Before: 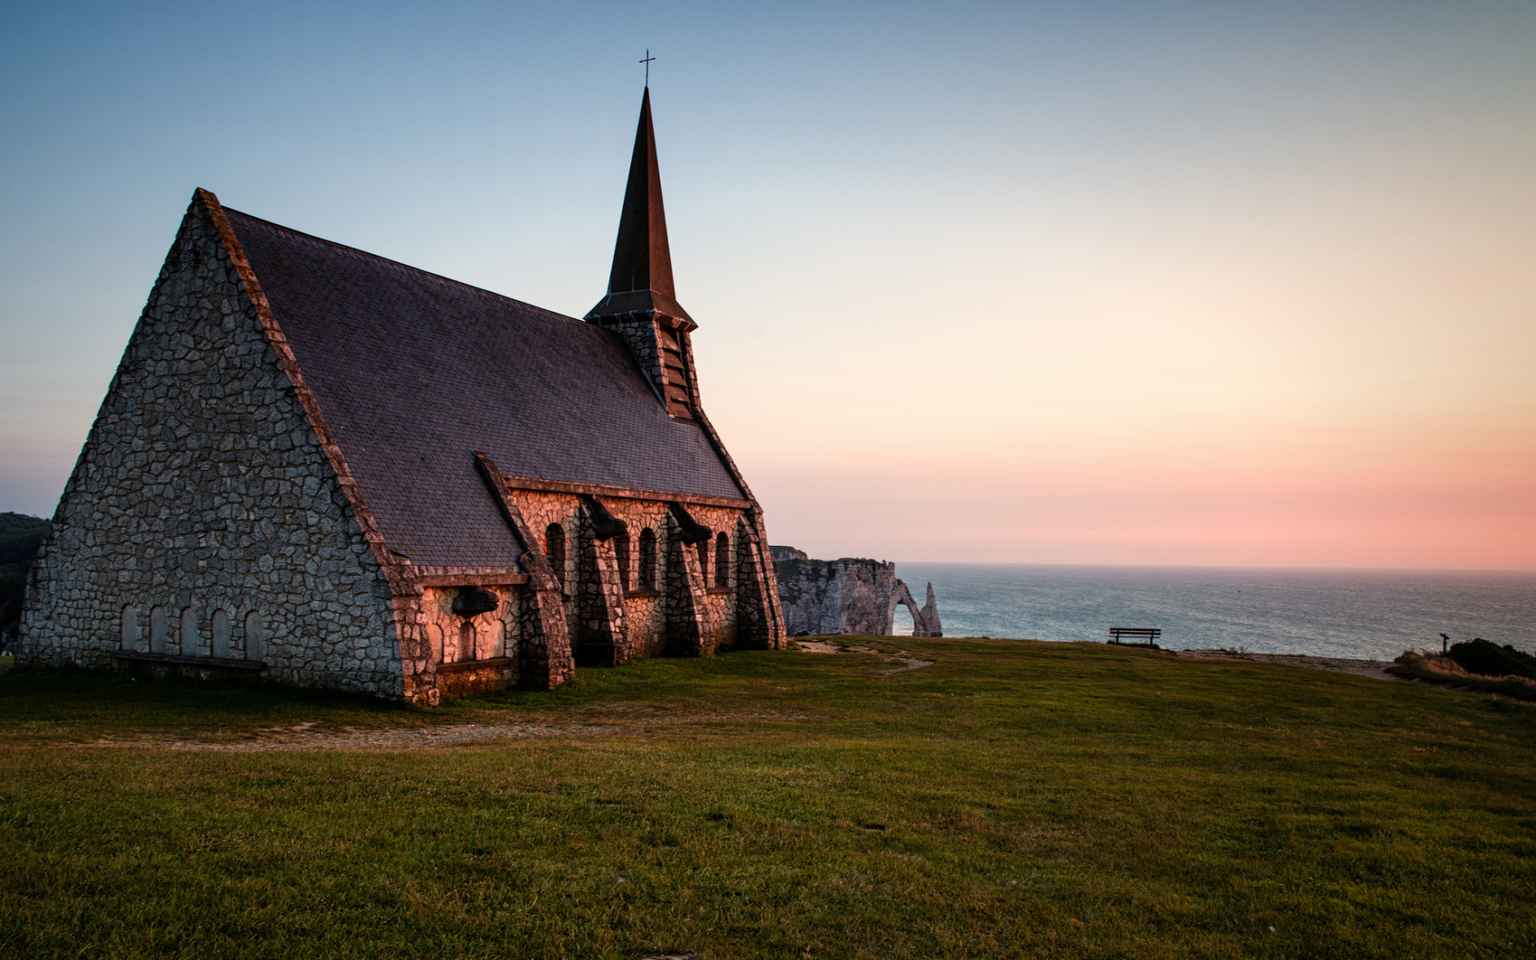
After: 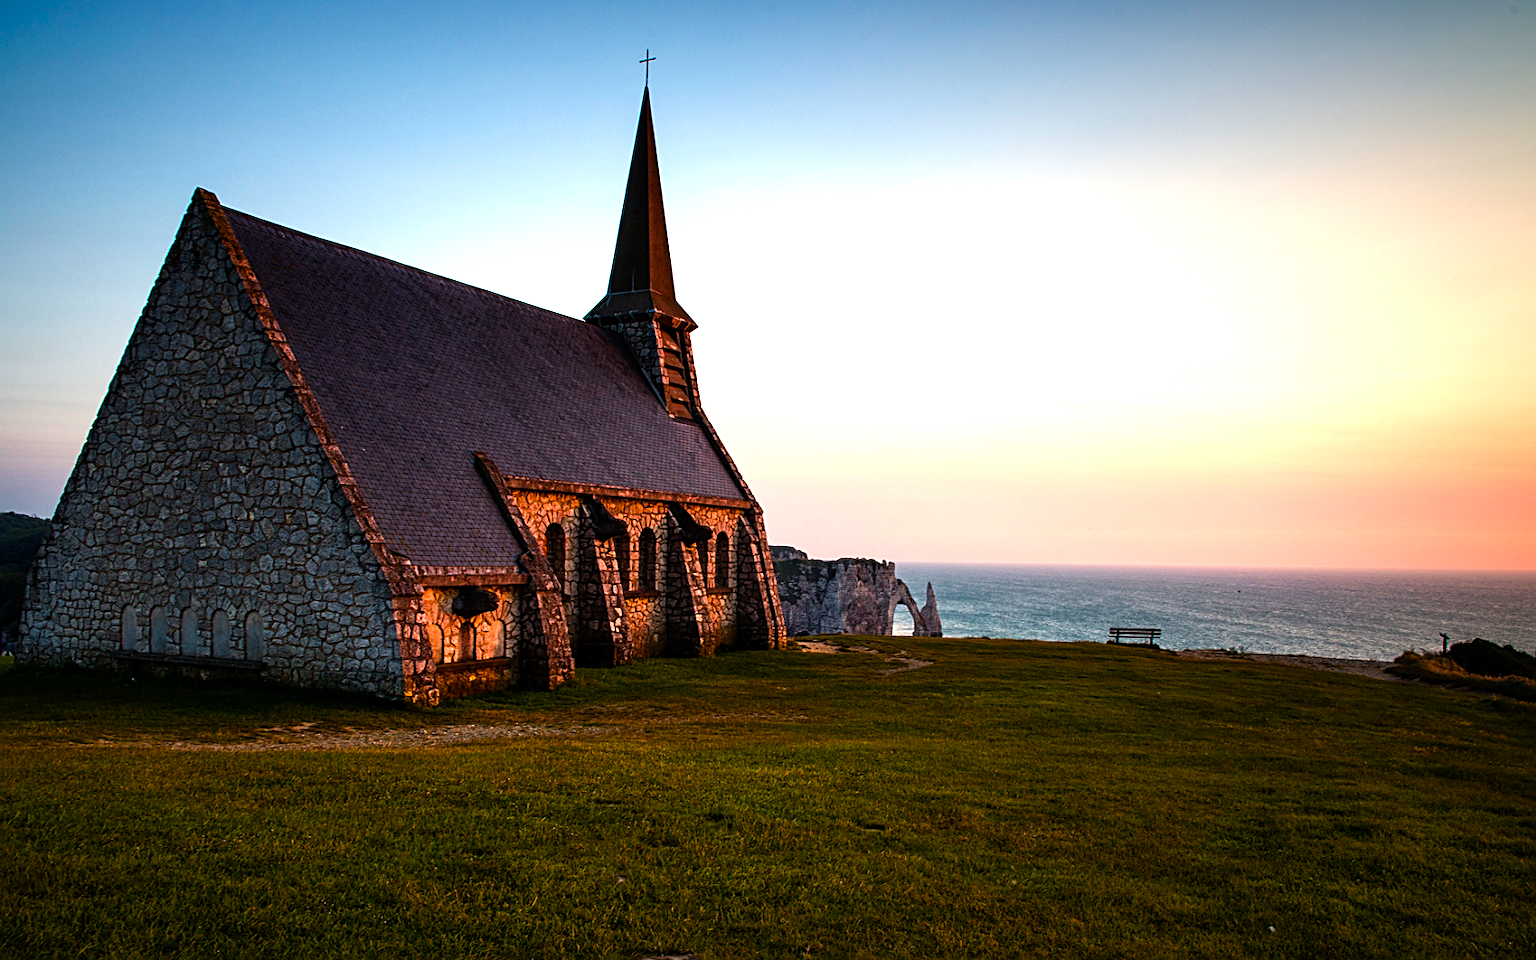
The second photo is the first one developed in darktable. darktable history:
color balance rgb: linear chroma grading › global chroma 33.988%, perceptual saturation grading › global saturation 19.62%, perceptual brilliance grading › global brilliance 20.504%, perceptual brilliance grading › shadows -40.645%
sharpen: on, module defaults
